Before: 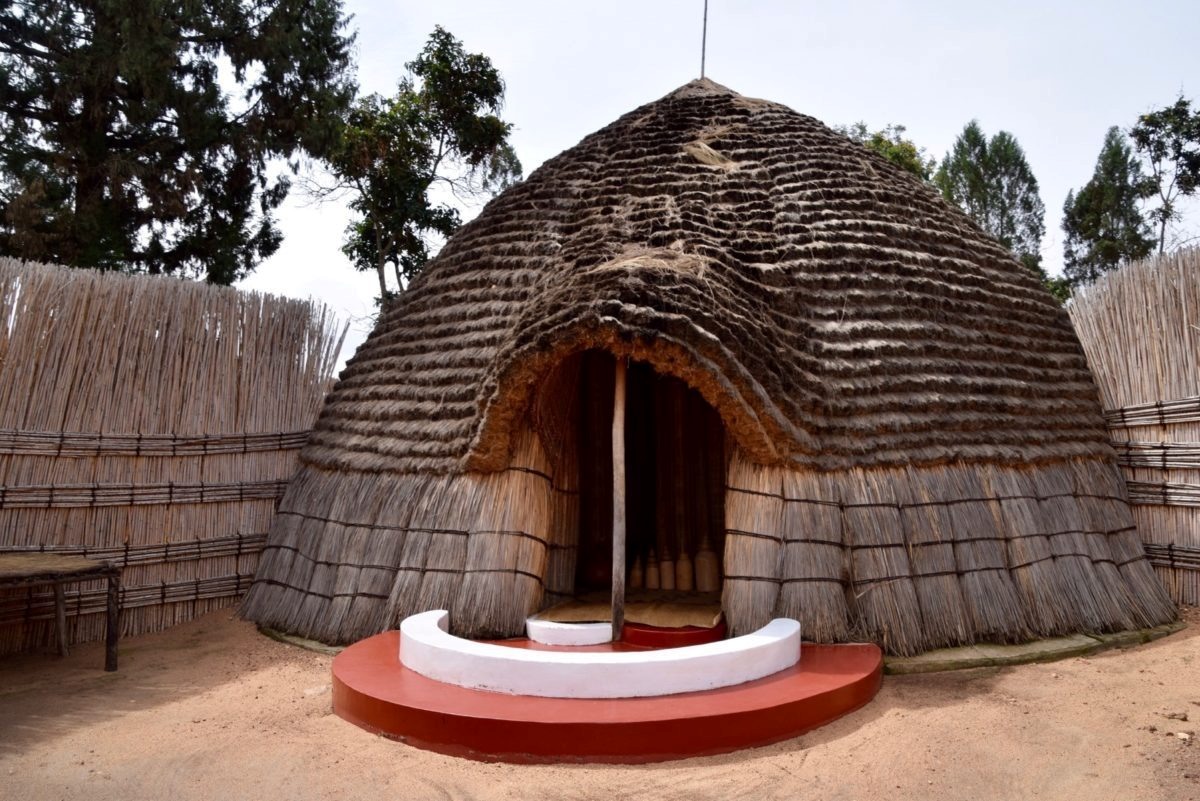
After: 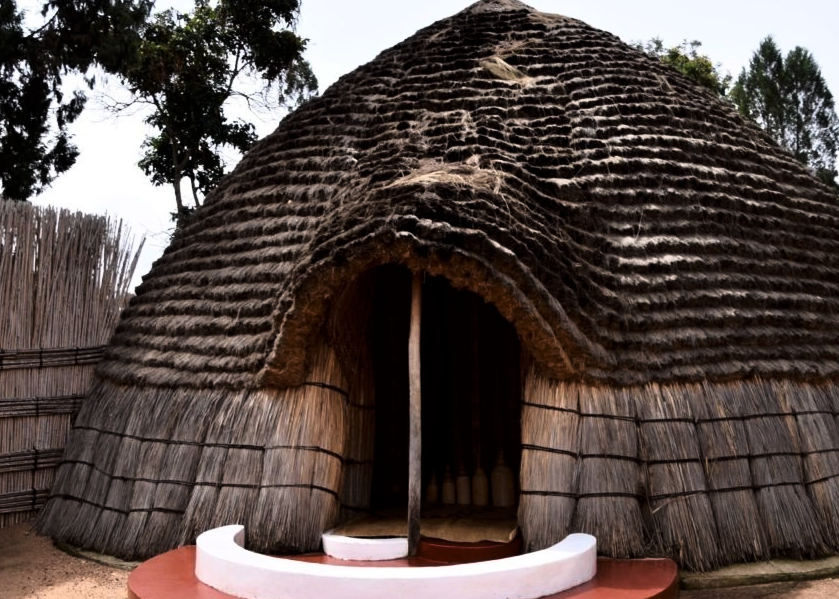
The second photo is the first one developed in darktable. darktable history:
tone curve: curves: ch0 [(0, 0) (0.042, 0.01) (0.223, 0.123) (0.59, 0.574) (0.802, 0.868) (1, 1)], color space Lab, linked channels, preserve colors none
crop and rotate: left 17.046%, top 10.659%, right 12.989%, bottom 14.553%
